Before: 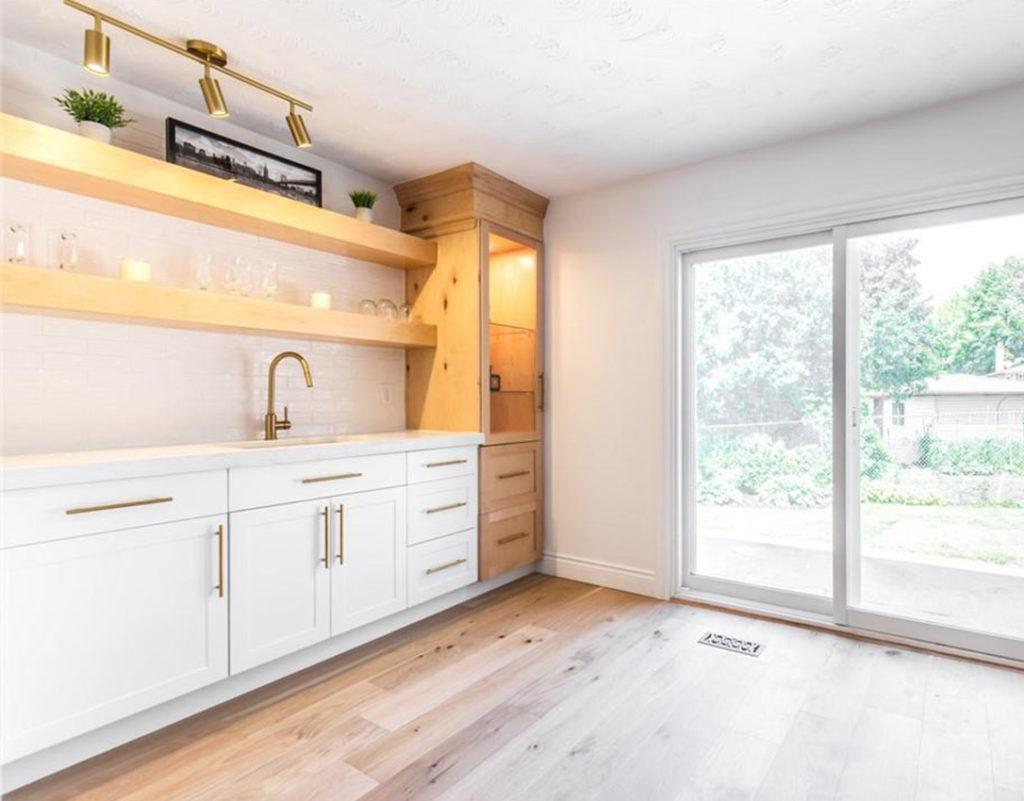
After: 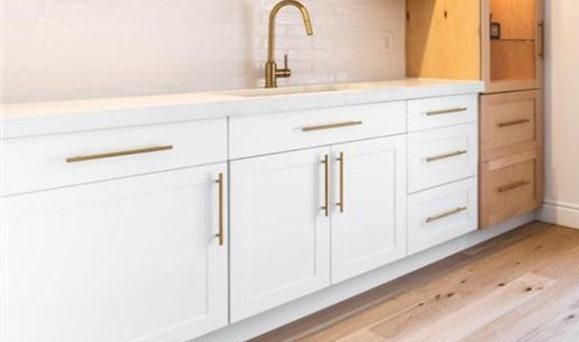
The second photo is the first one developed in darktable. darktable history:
crop: top 43.98%, right 43.37%, bottom 13.296%
